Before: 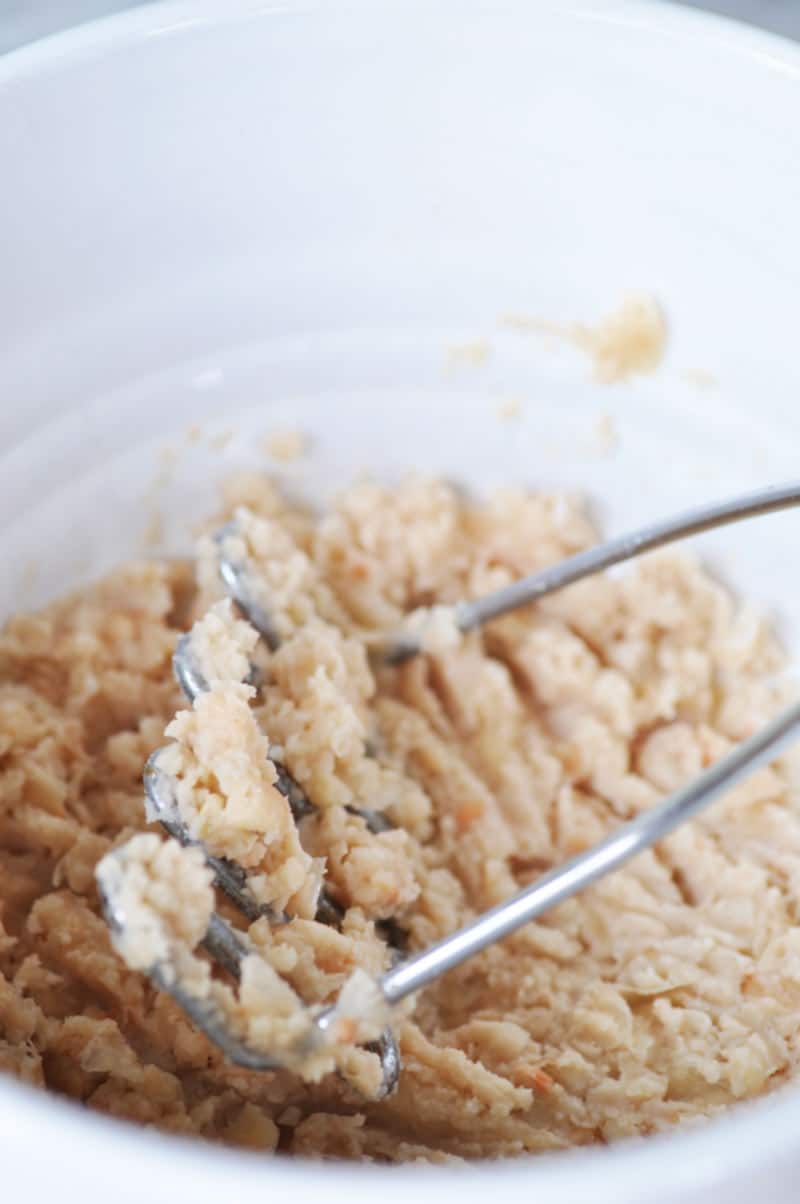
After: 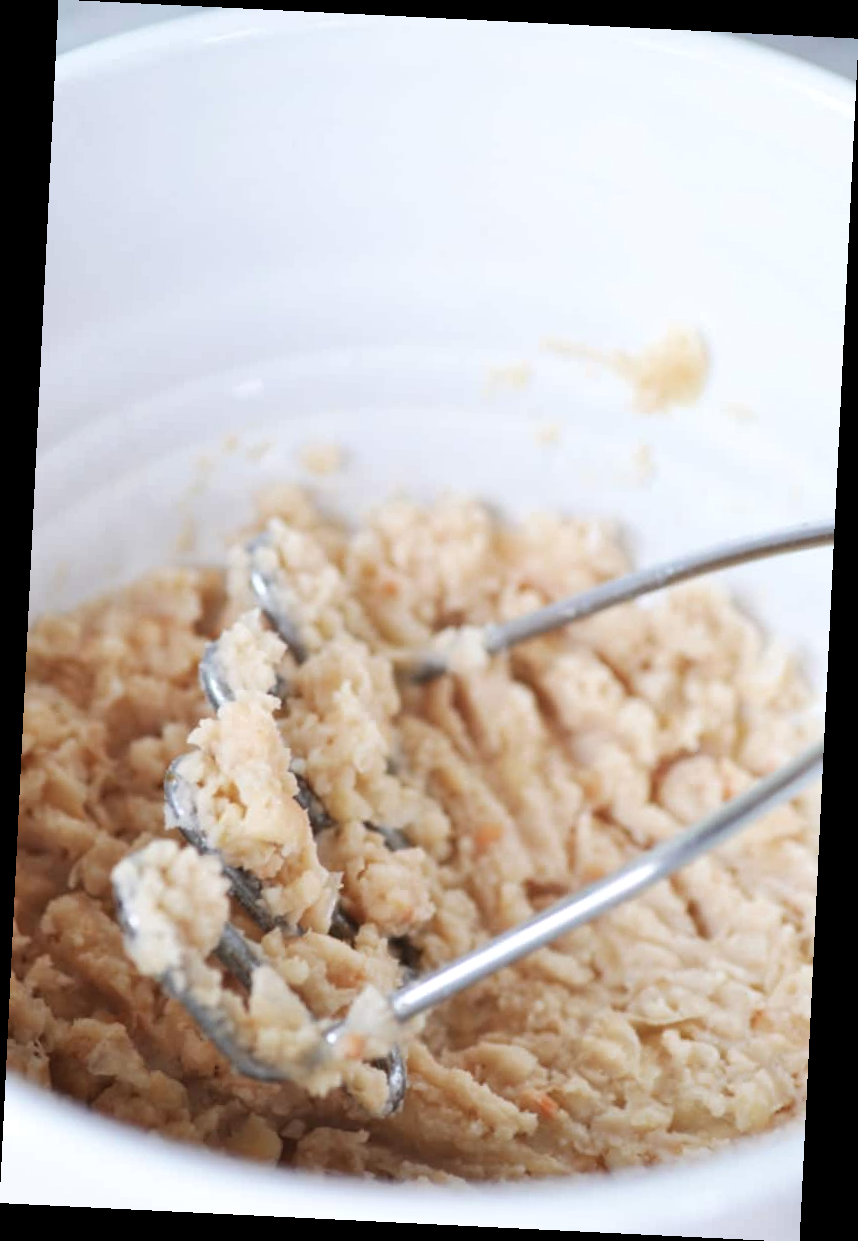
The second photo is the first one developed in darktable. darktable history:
contrast brightness saturation: saturation -0.055
crop and rotate: angle -2.81°
exposure: exposure 0.084 EV, compensate exposure bias true, compensate highlight preservation false
